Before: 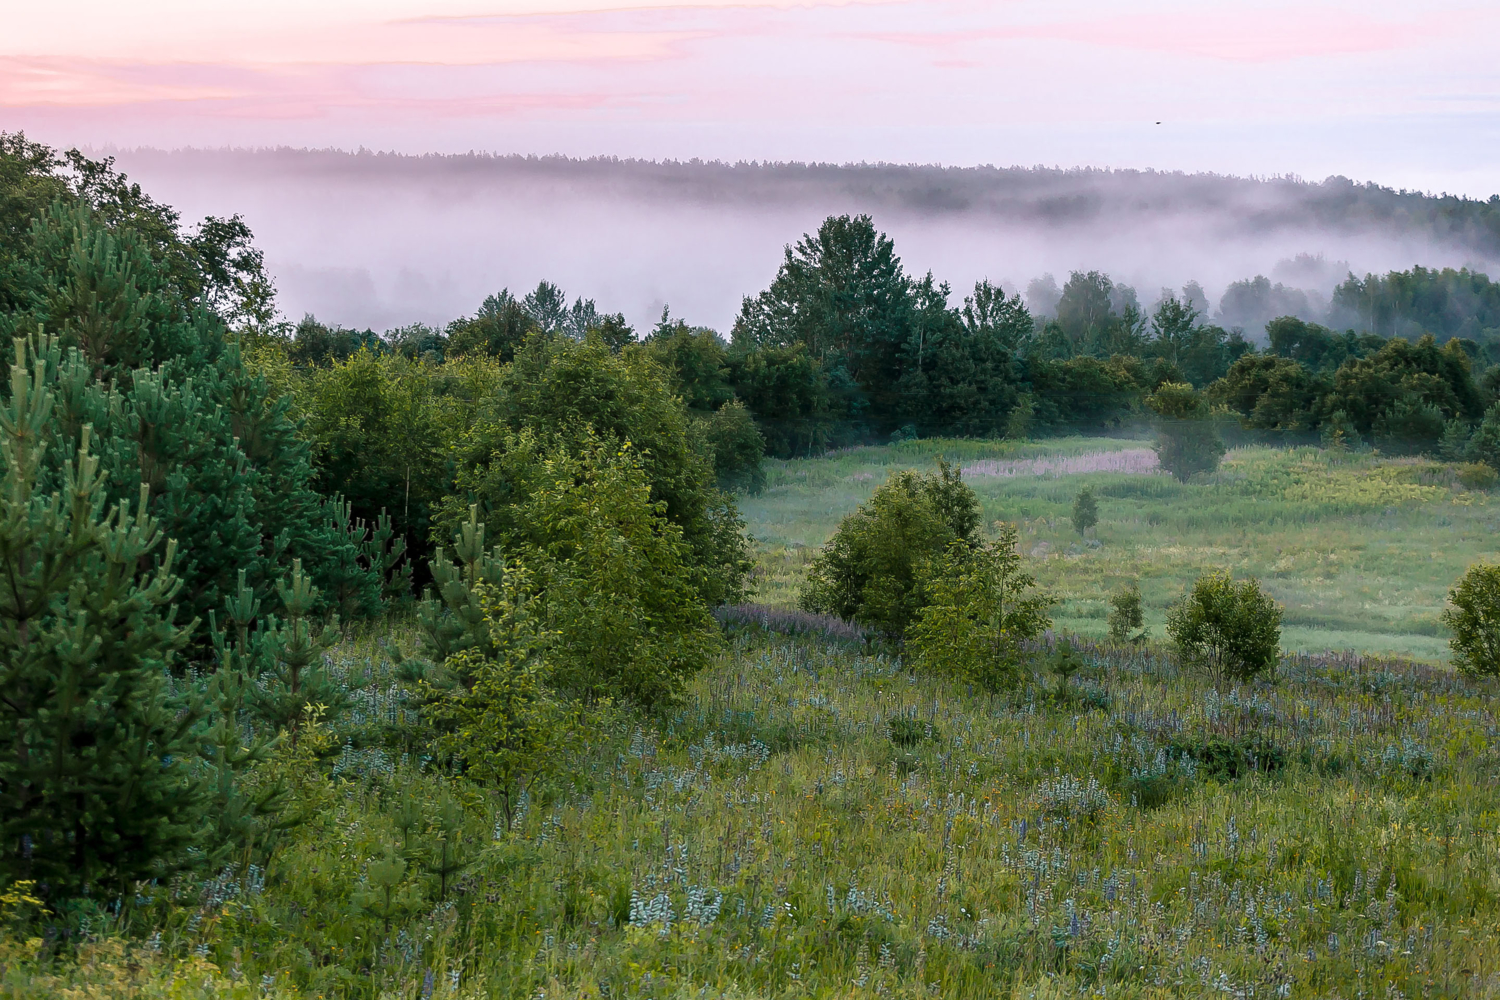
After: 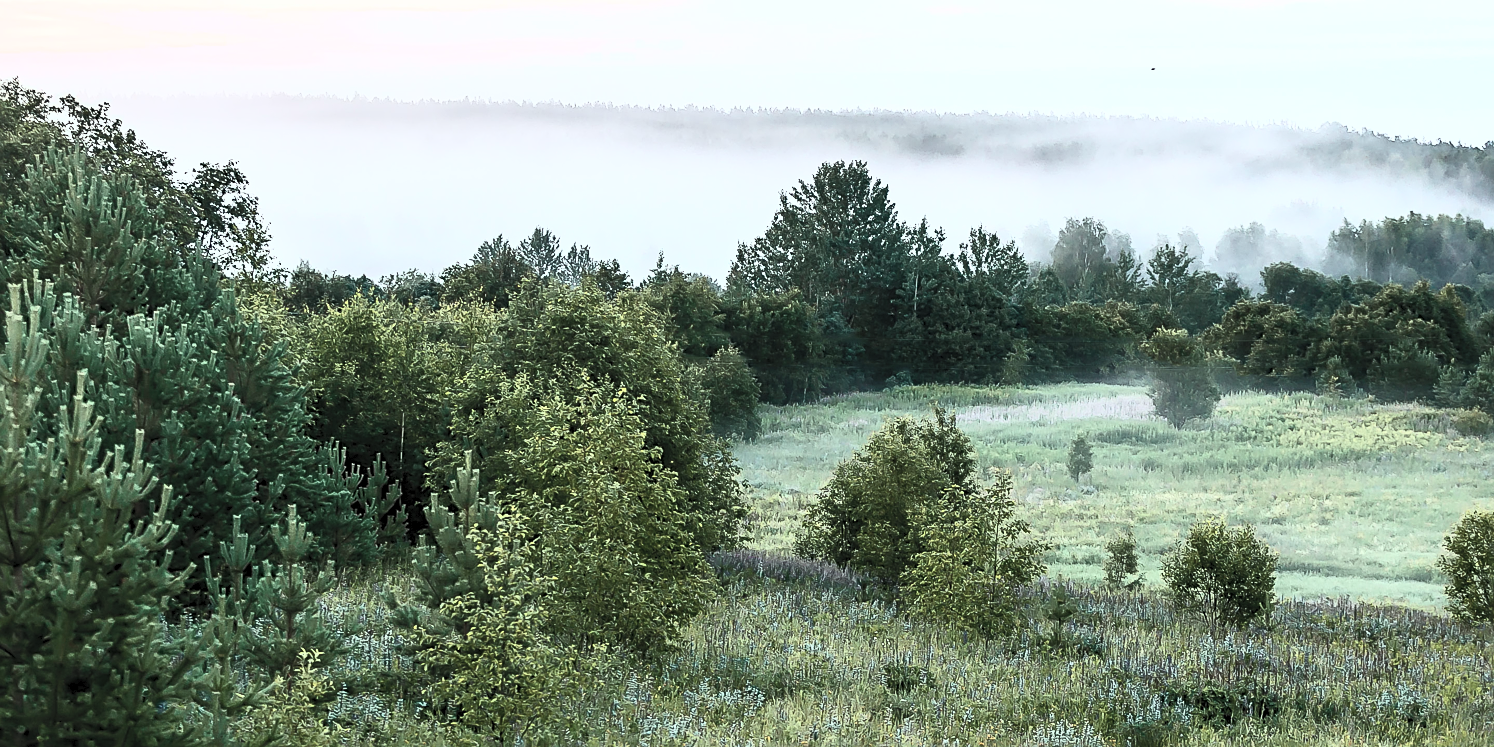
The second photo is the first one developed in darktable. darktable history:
sharpen: on, module defaults
crop: left 0.387%, top 5.469%, bottom 19.809%
color correction: highlights a* -6.69, highlights b* 0.49
contrast brightness saturation: contrast 0.57, brightness 0.57, saturation -0.34
